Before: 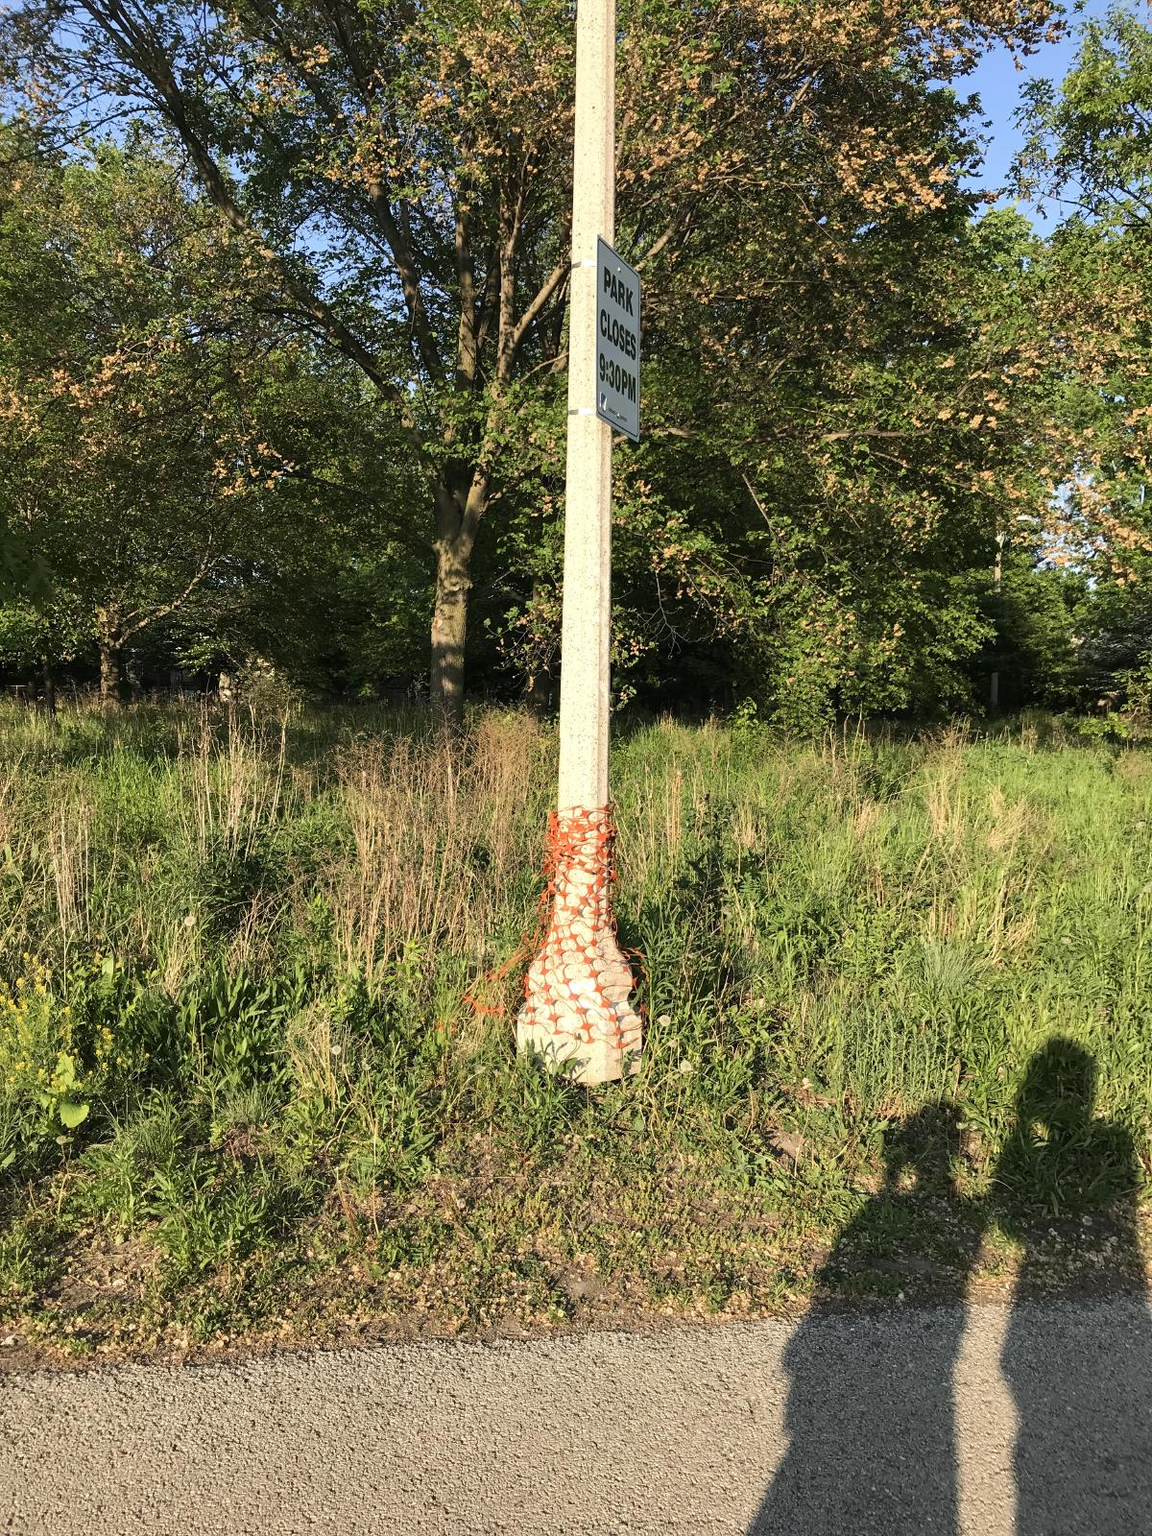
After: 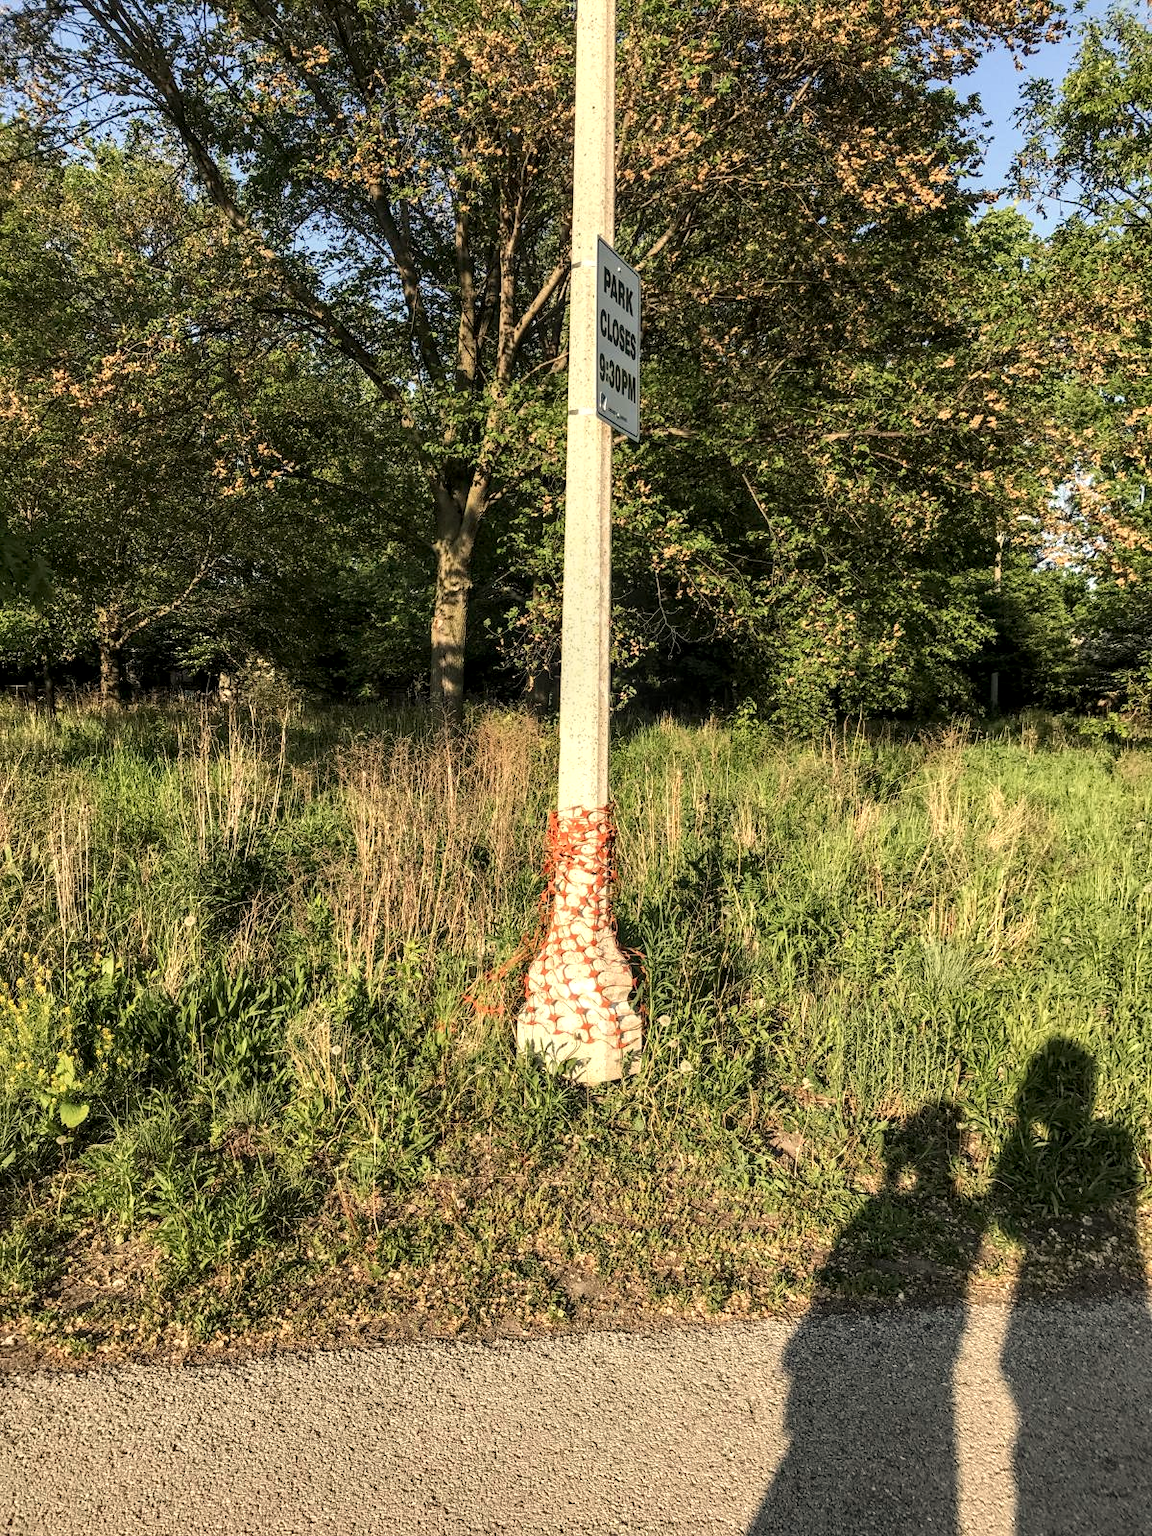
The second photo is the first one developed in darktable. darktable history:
white balance: red 1.045, blue 0.932
local contrast: detail 142%
